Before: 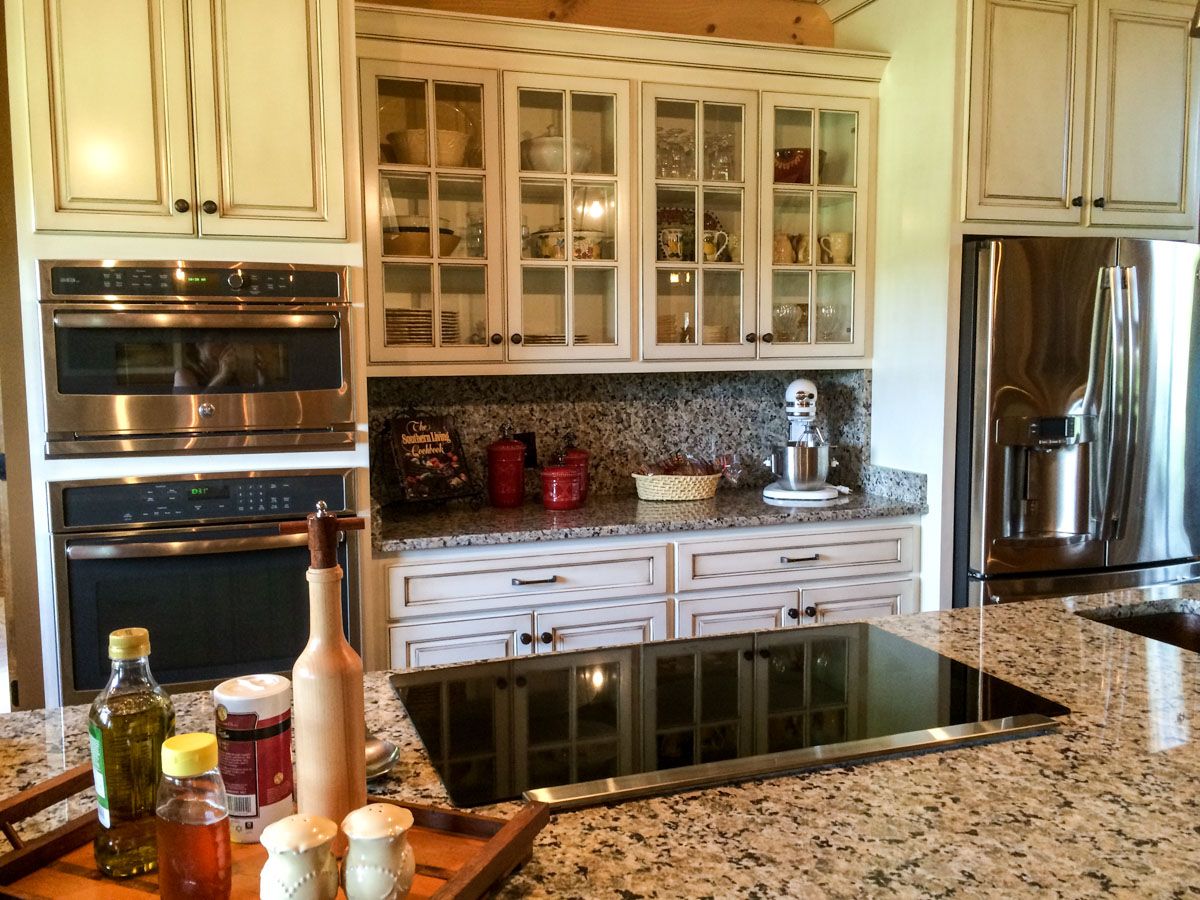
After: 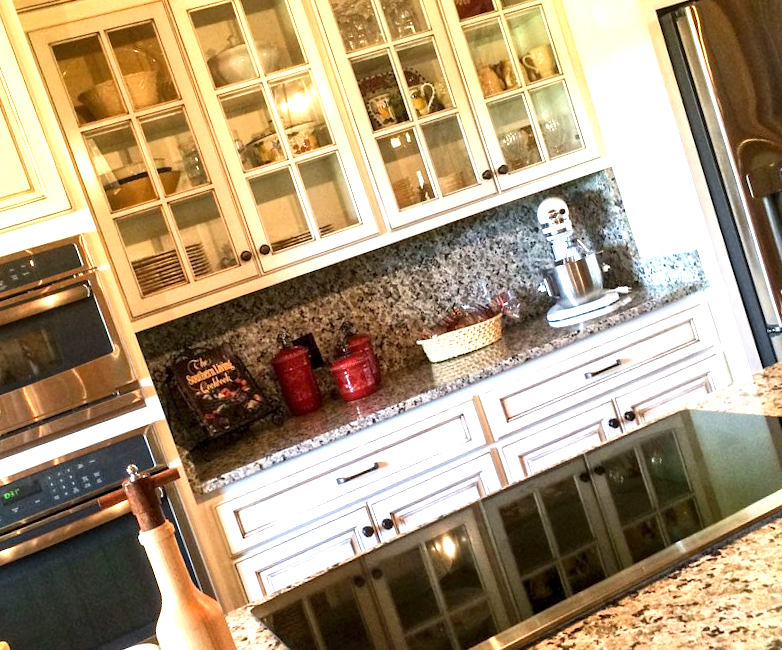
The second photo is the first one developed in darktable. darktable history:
local contrast: mode bilateral grid, contrast 20, coarseness 50, detail 119%, midtone range 0.2
crop and rotate: angle 18.33°, left 6.852%, right 3.872%, bottom 1.138%
exposure: black level correction 0, exposure 1.2 EV, compensate highlight preservation false
